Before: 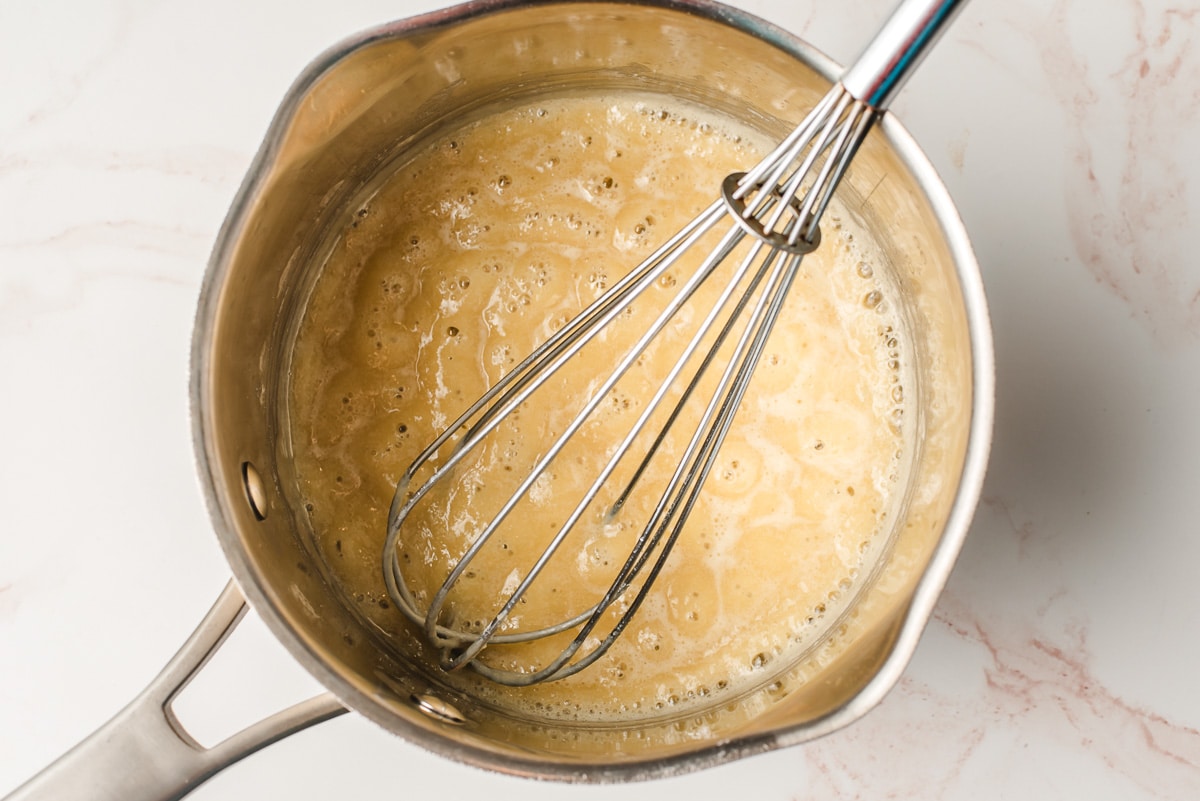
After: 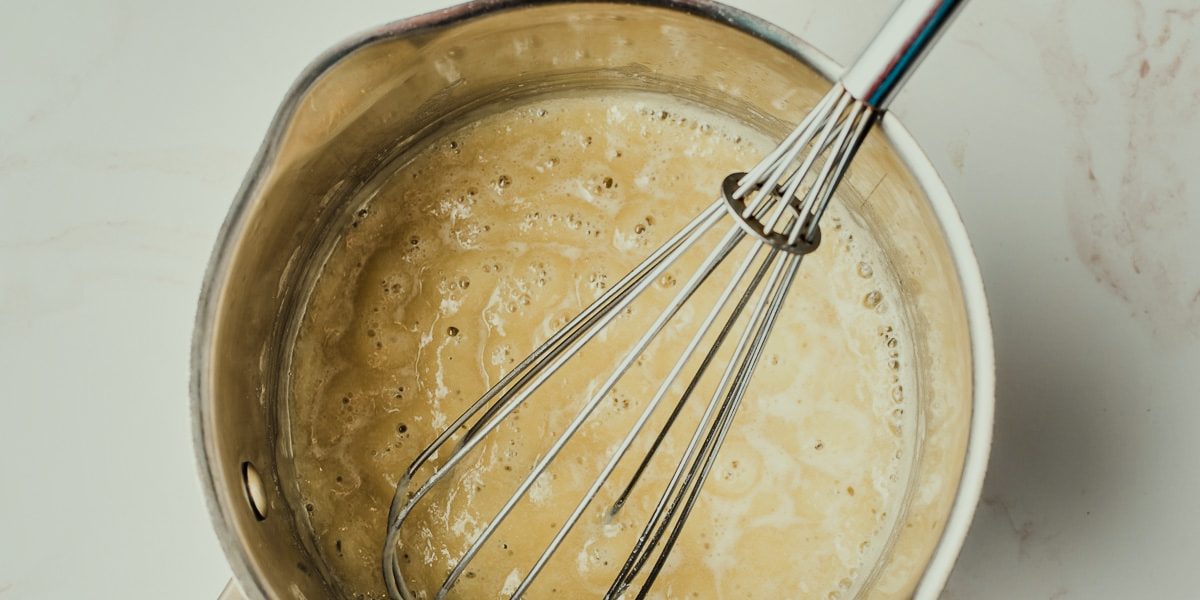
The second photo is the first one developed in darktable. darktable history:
shadows and highlights: shadows 22.7, highlights -48.71, soften with gaussian
filmic rgb: black relative exposure -7.5 EV, white relative exposure 5 EV, hardness 3.31, contrast 1.3, contrast in shadows safe
color zones: curves: ch0 [(0, 0.5) (0.143, 0.5) (0.286, 0.5) (0.429, 0.504) (0.571, 0.5) (0.714, 0.509) (0.857, 0.5) (1, 0.5)]; ch1 [(0, 0.425) (0.143, 0.425) (0.286, 0.375) (0.429, 0.405) (0.571, 0.5) (0.714, 0.47) (0.857, 0.425) (1, 0.435)]; ch2 [(0, 0.5) (0.143, 0.5) (0.286, 0.5) (0.429, 0.517) (0.571, 0.5) (0.714, 0.51) (0.857, 0.5) (1, 0.5)]
color correction: highlights a* -5.94, highlights b* 11.19
white balance: red 0.976, blue 1.04
crop: bottom 24.967%
